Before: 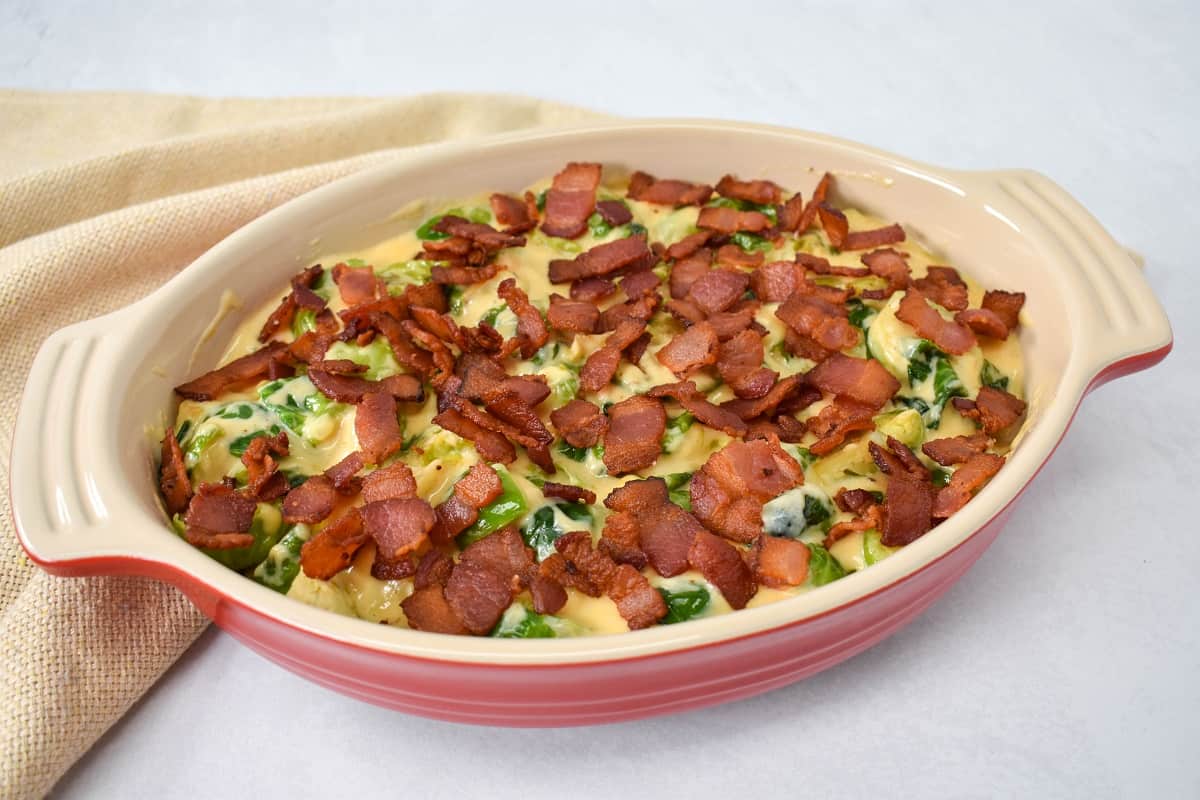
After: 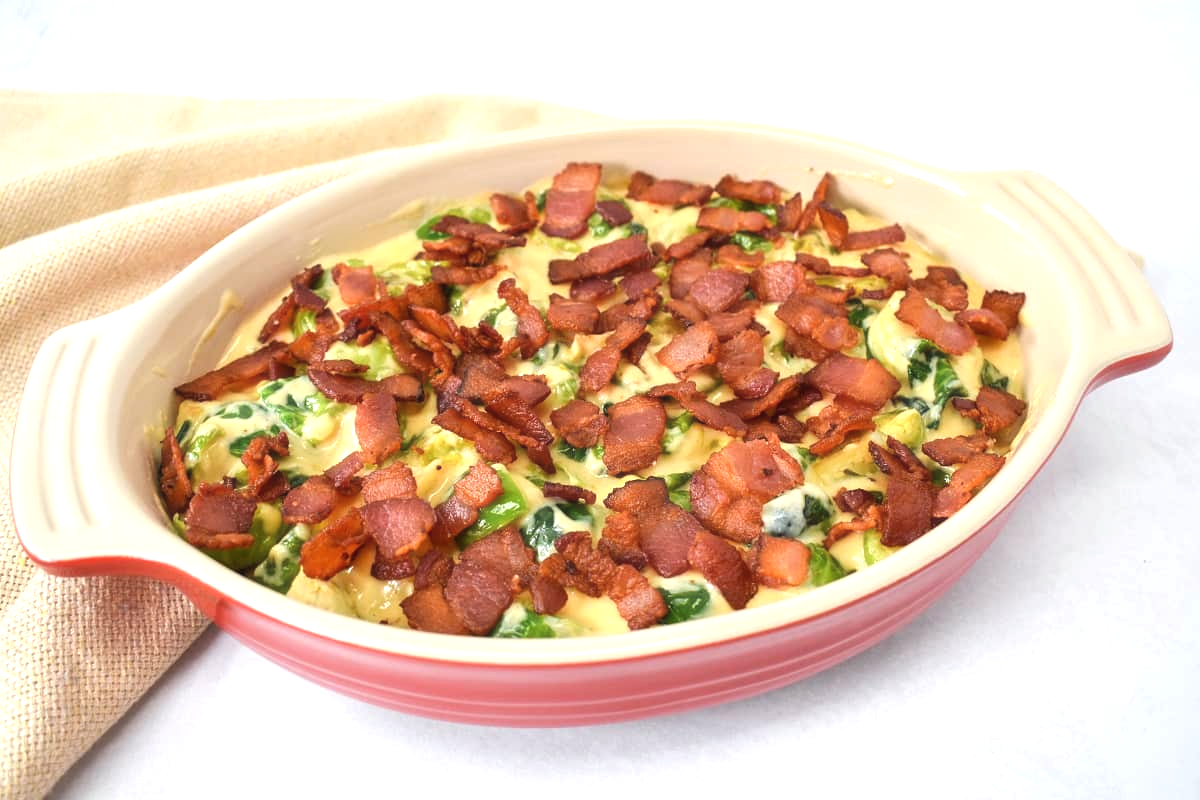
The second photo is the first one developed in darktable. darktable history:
haze removal: strength -0.1, adaptive false
exposure: exposure 0.566 EV, compensate highlight preservation false
